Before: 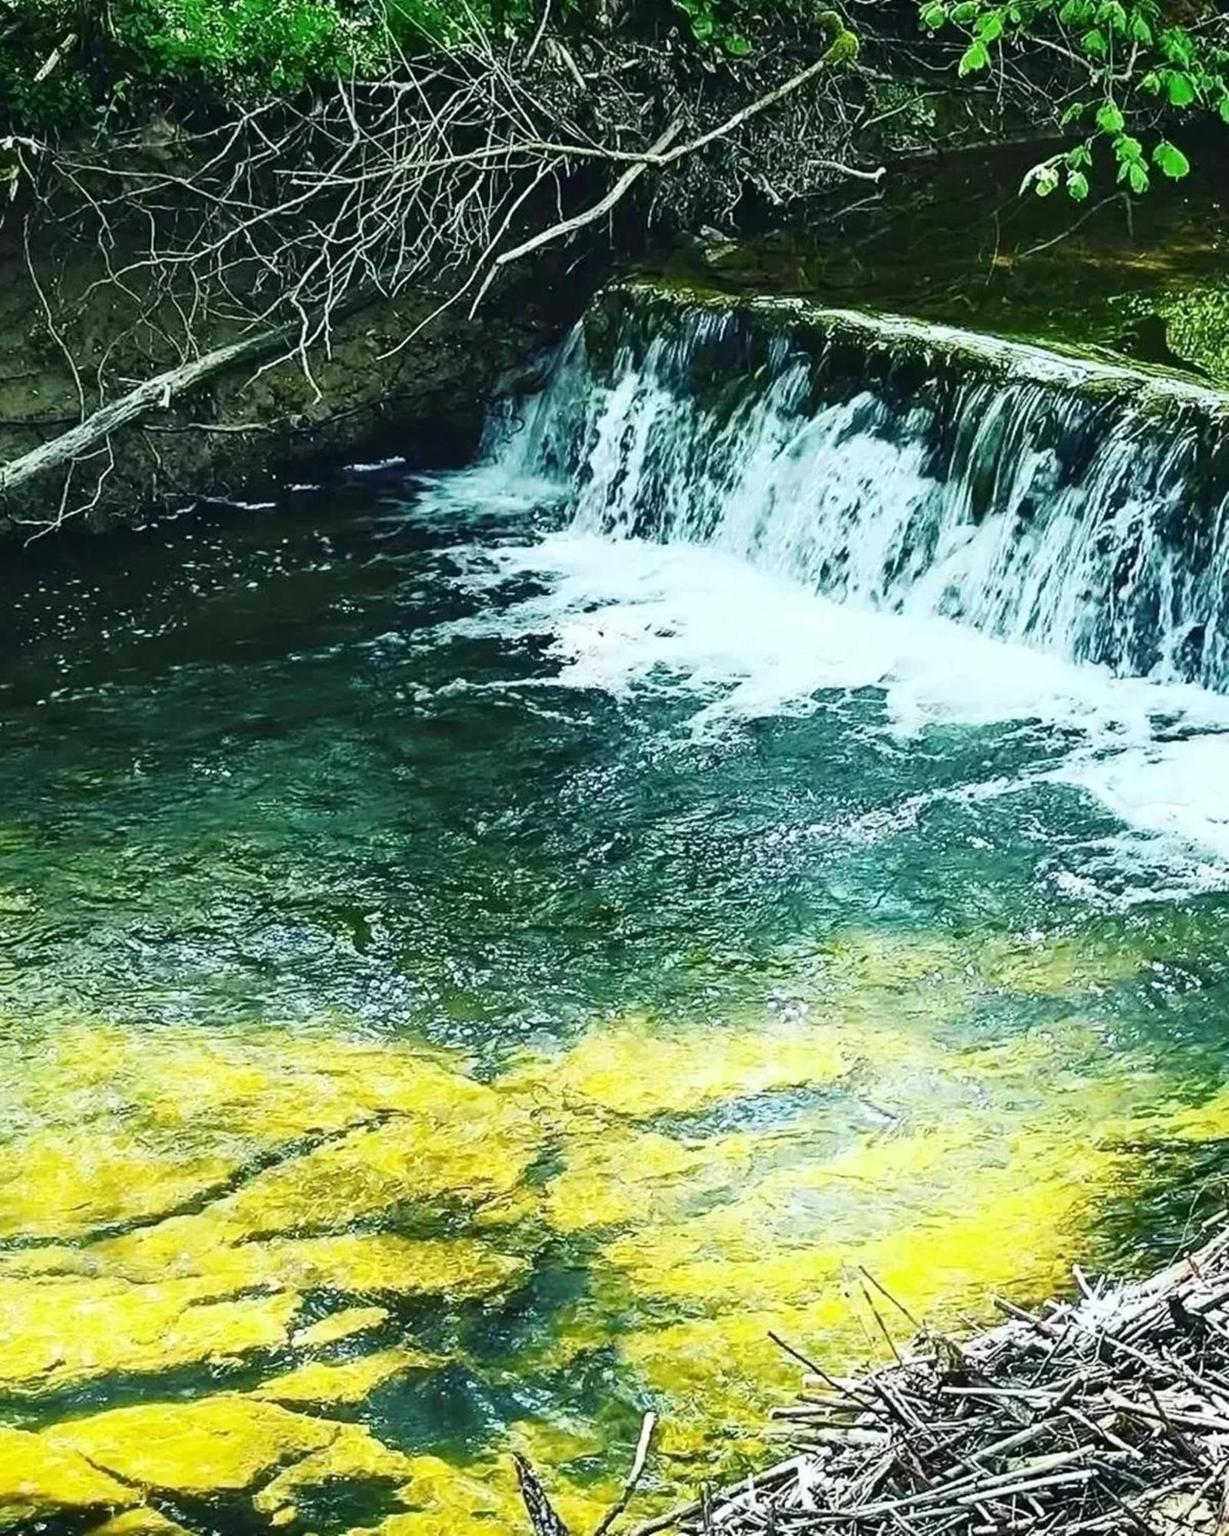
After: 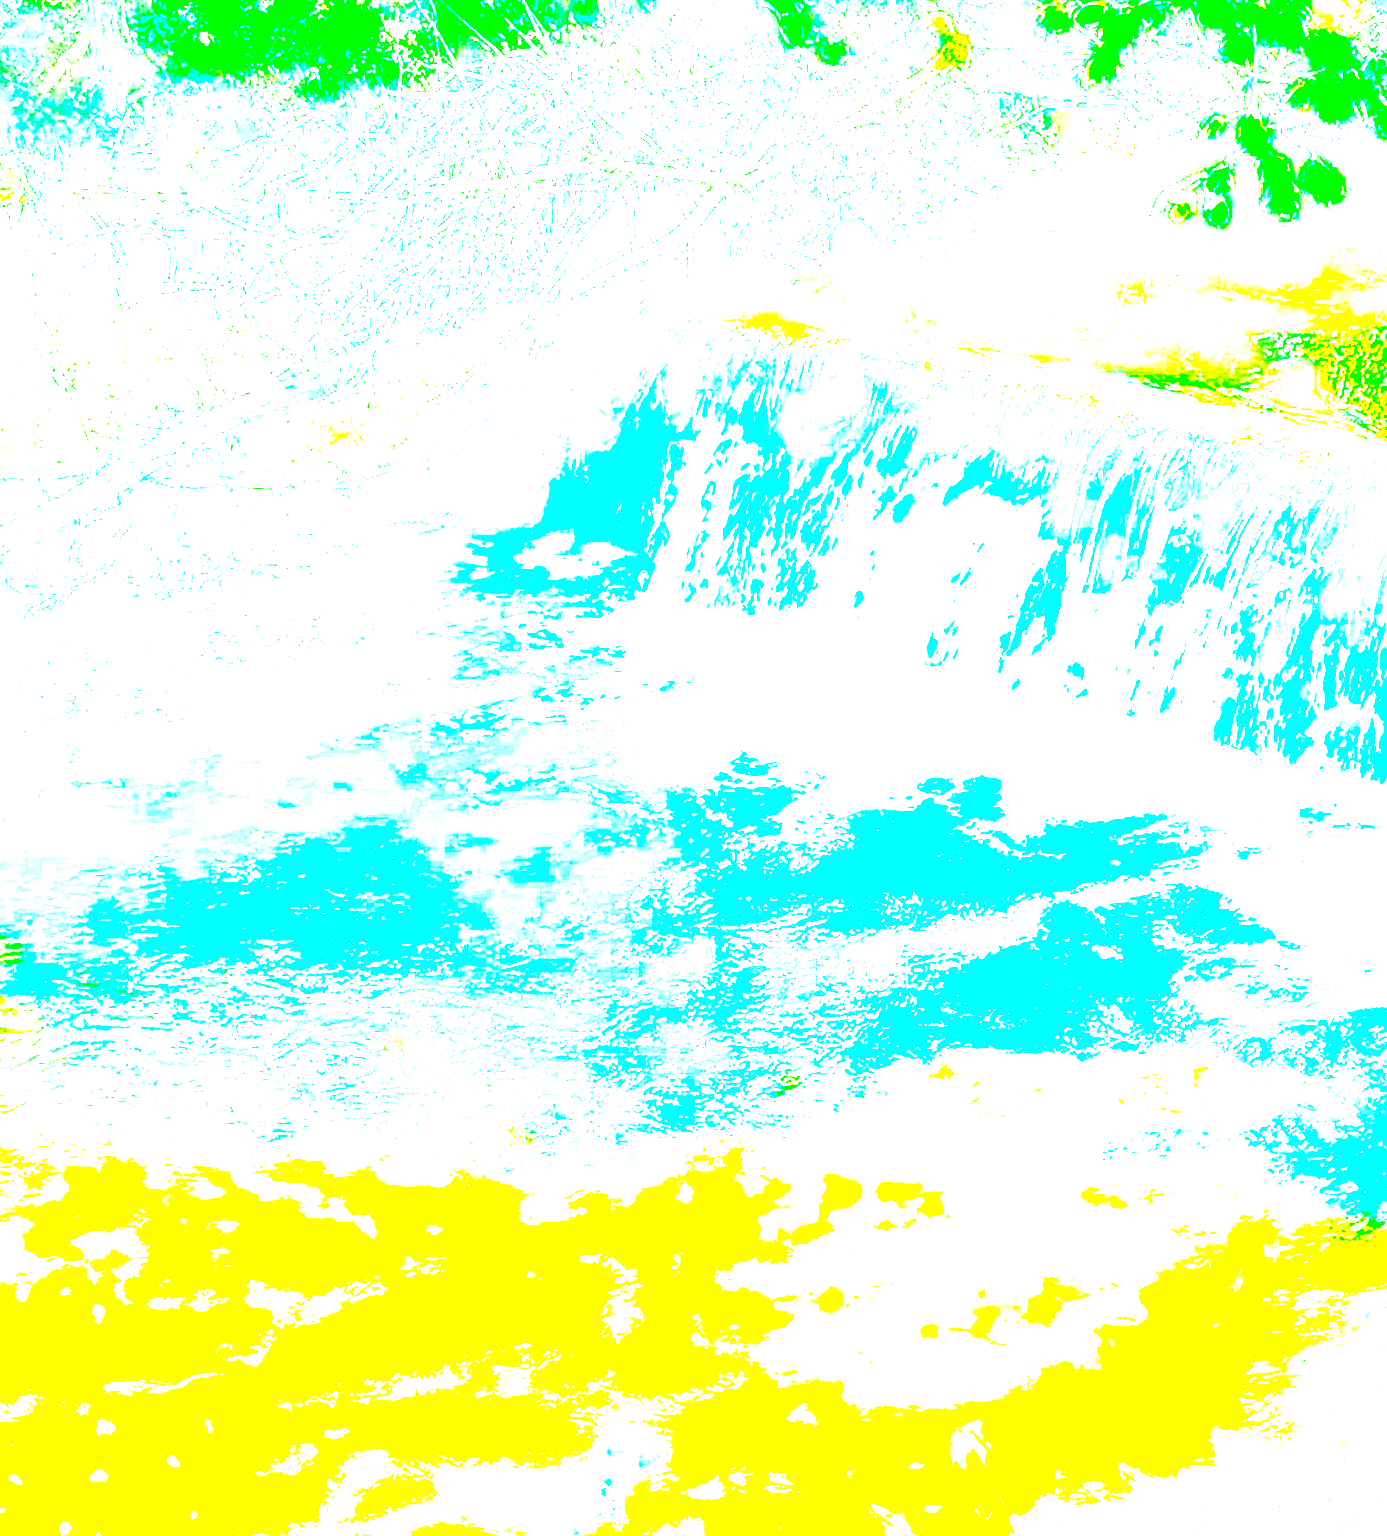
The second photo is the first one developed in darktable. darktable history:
crop and rotate: top 0%, bottom 11.49%
local contrast: on, module defaults
exposure: exposure 8 EV, compensate highlight preservation false
contrast brightness saturation: contrast 0.16, saturation 0.32
